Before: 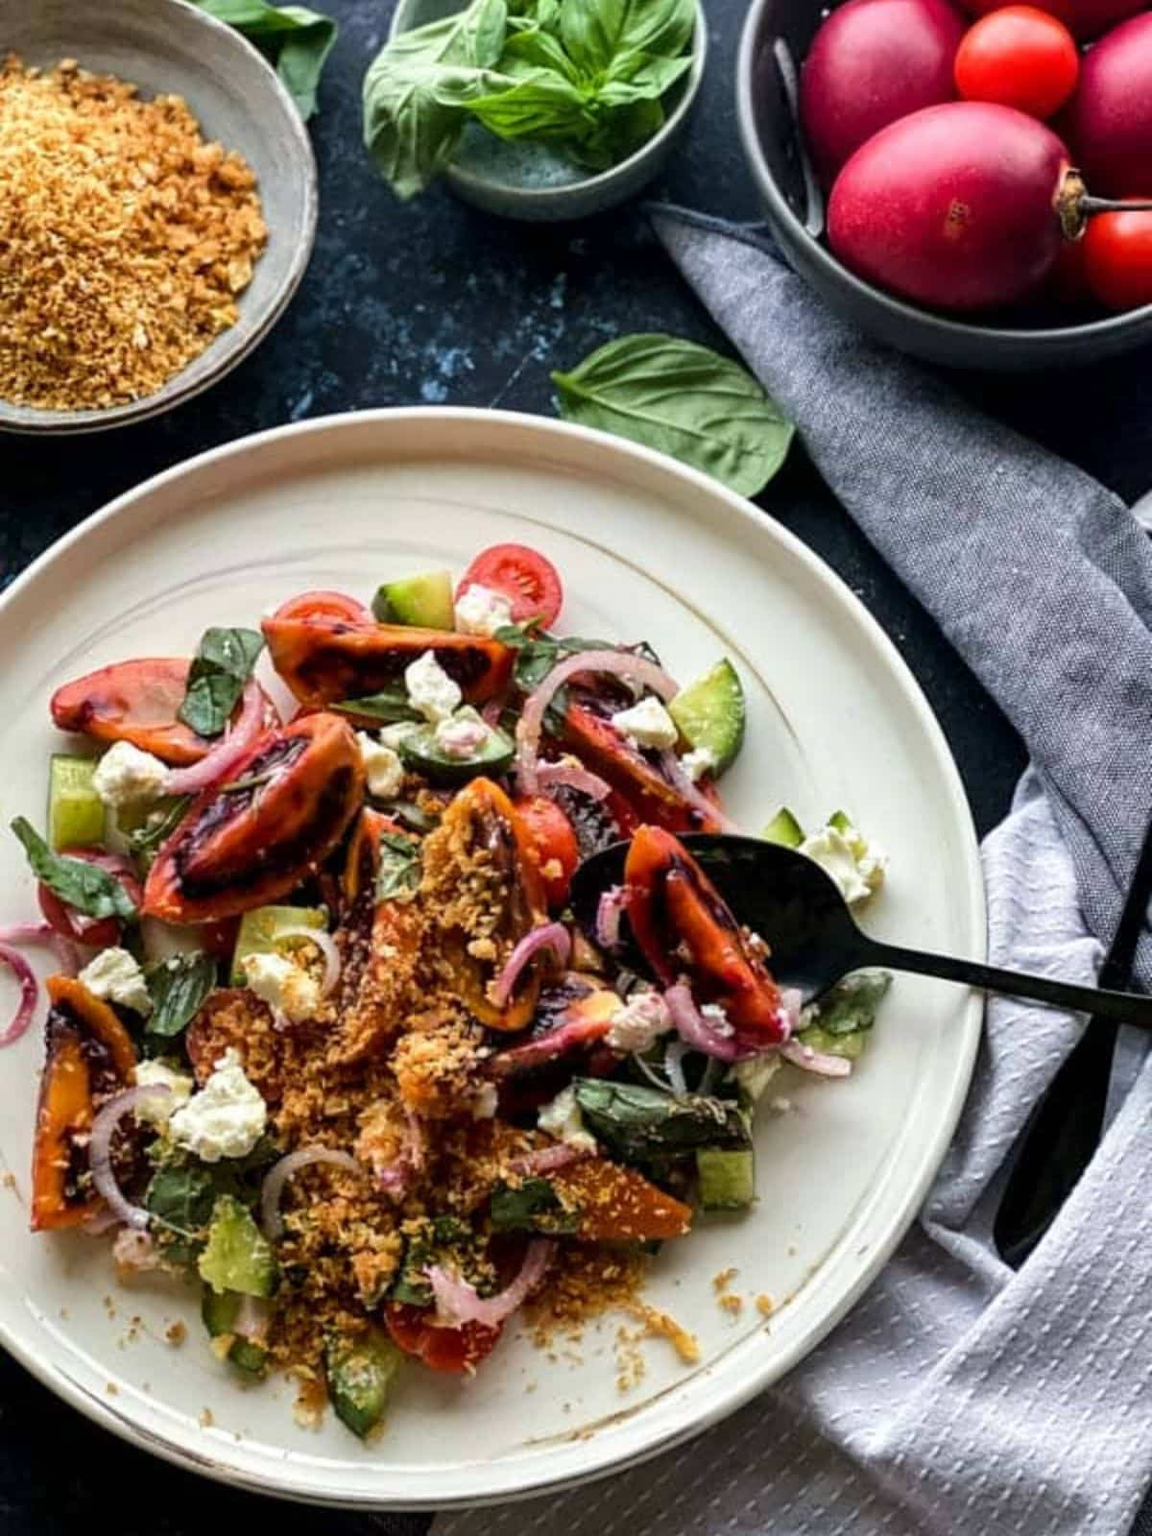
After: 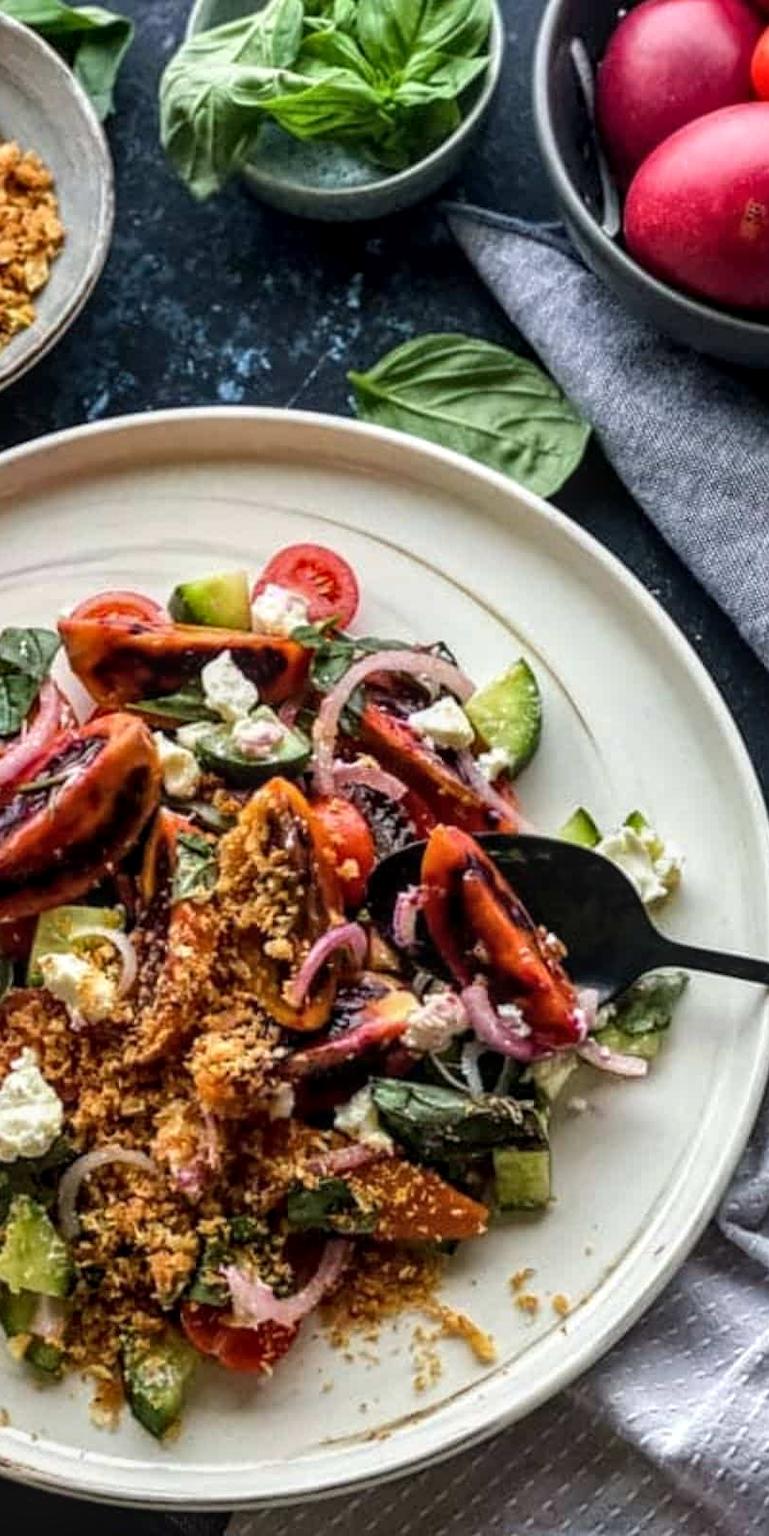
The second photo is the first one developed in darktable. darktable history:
crop and rotate: left 17.732%, right 15.423%
local contrast: on, module defaults
